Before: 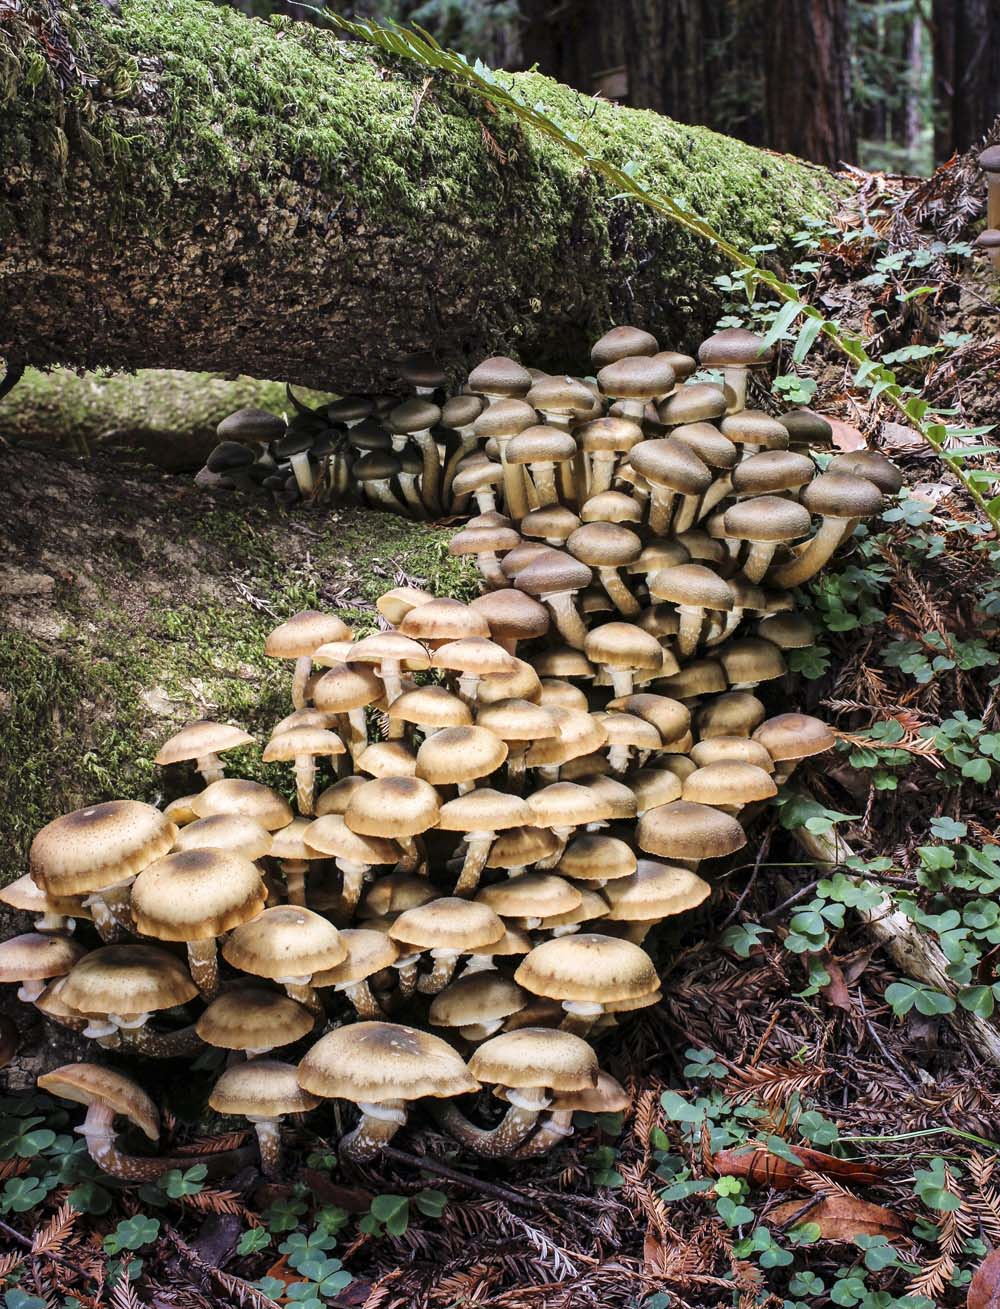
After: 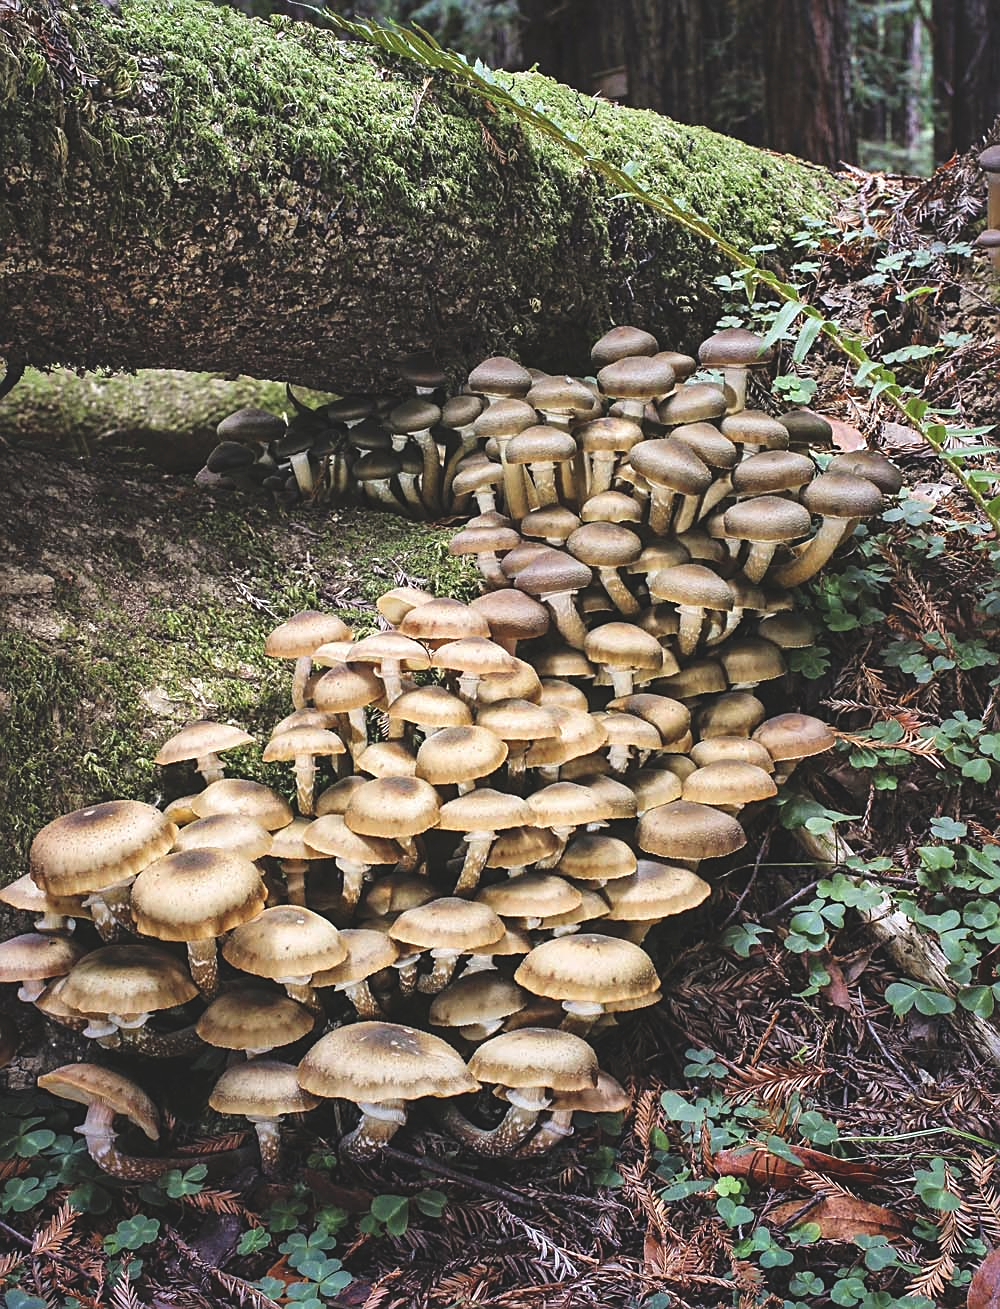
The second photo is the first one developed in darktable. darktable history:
exposure: black level correction -0.015, compensate highlight preservation false
sharpen: on, module defaults
